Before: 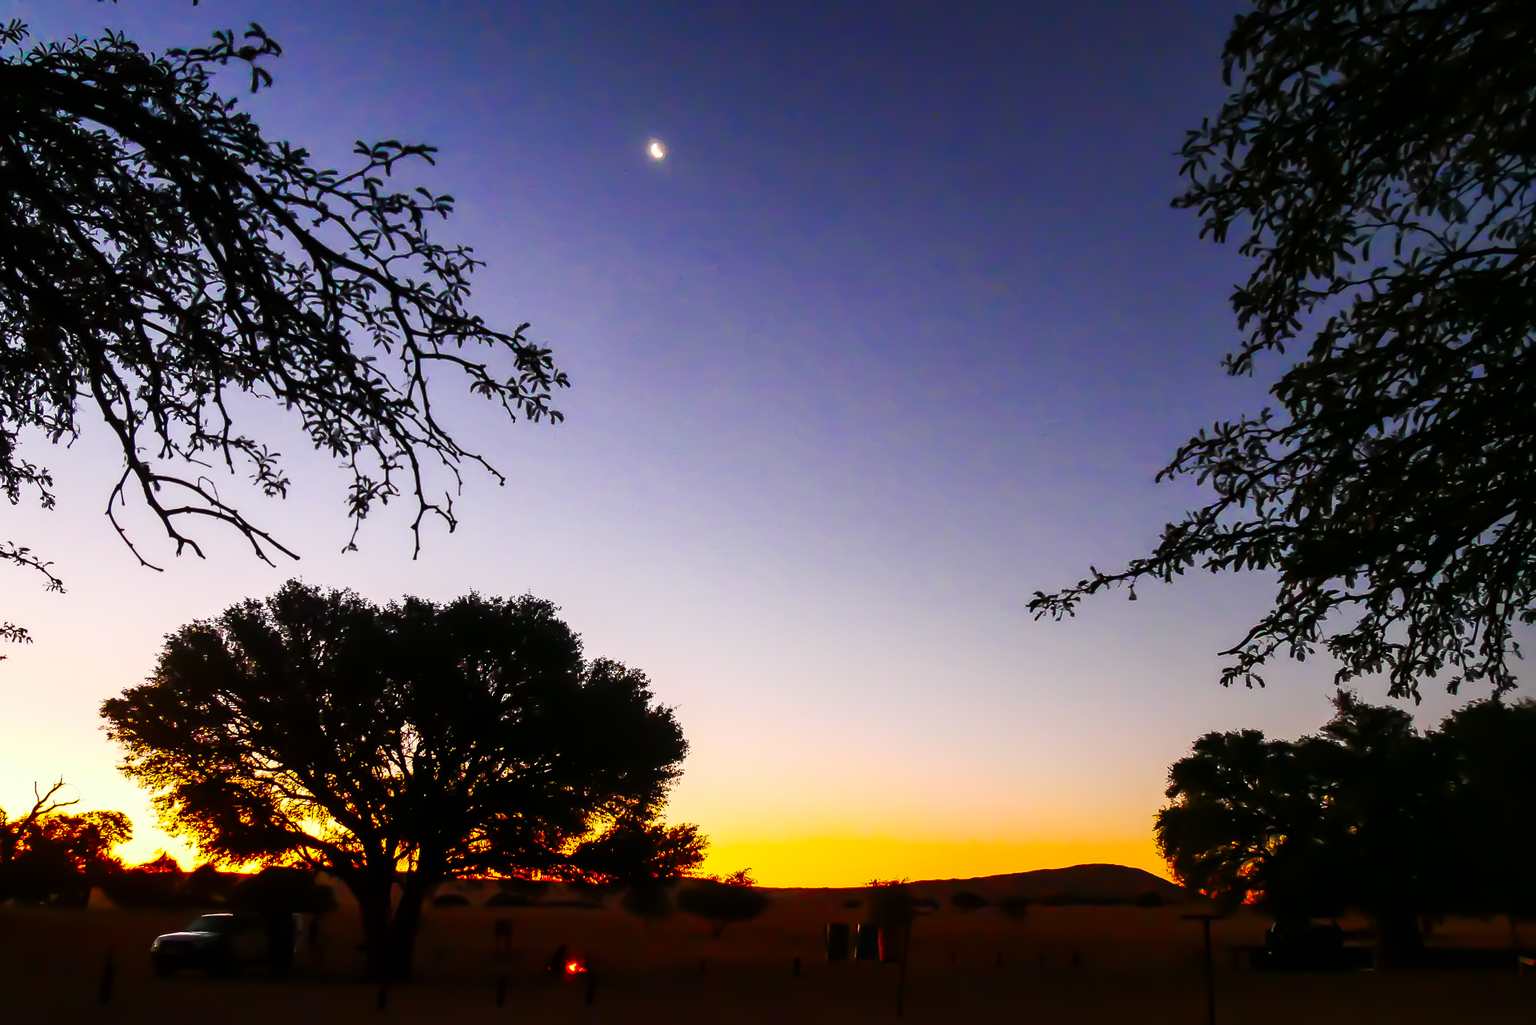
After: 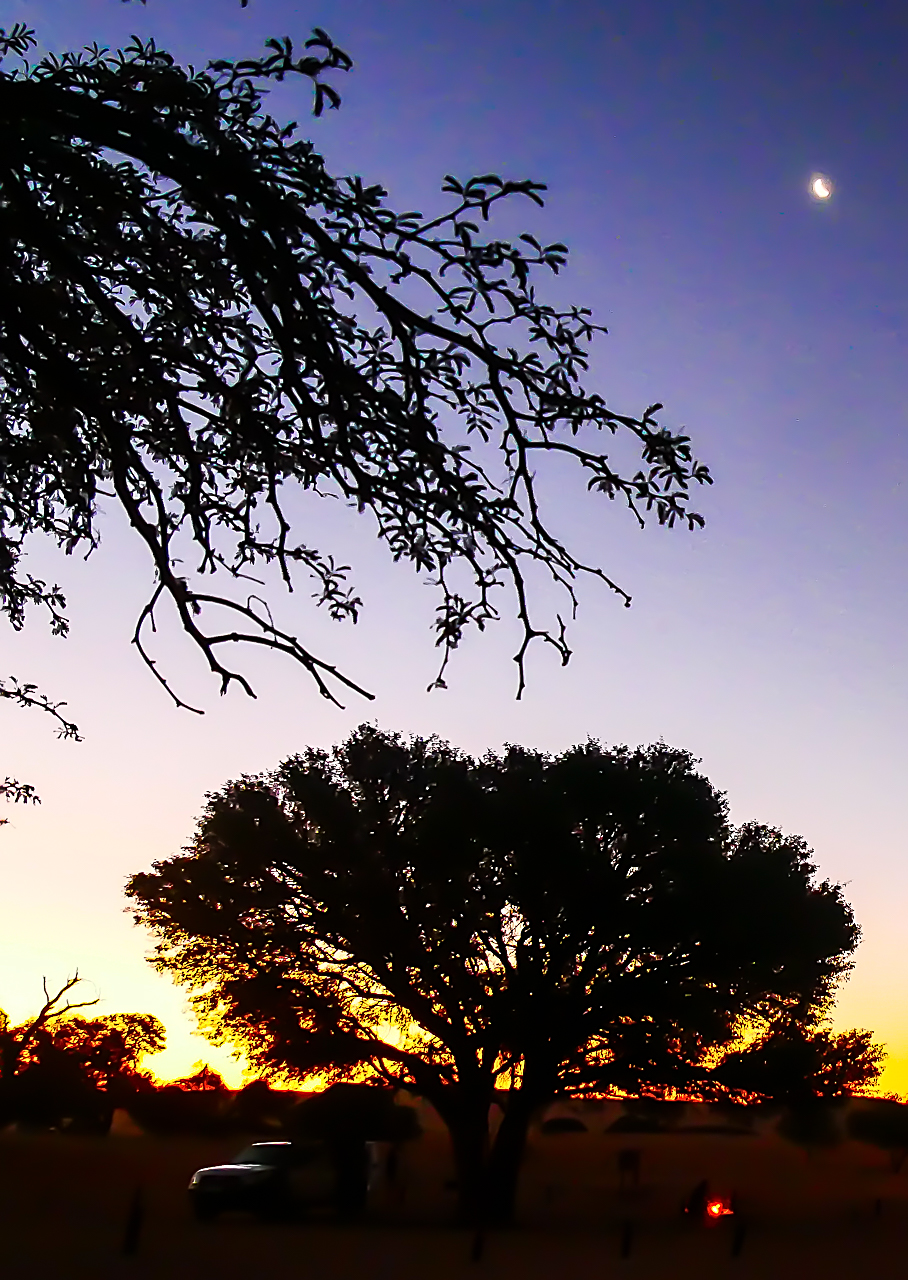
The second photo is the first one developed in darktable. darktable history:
sharpen: amount 0.582
crop and rotate: left 0.02%, top 0%, right 52.676%
